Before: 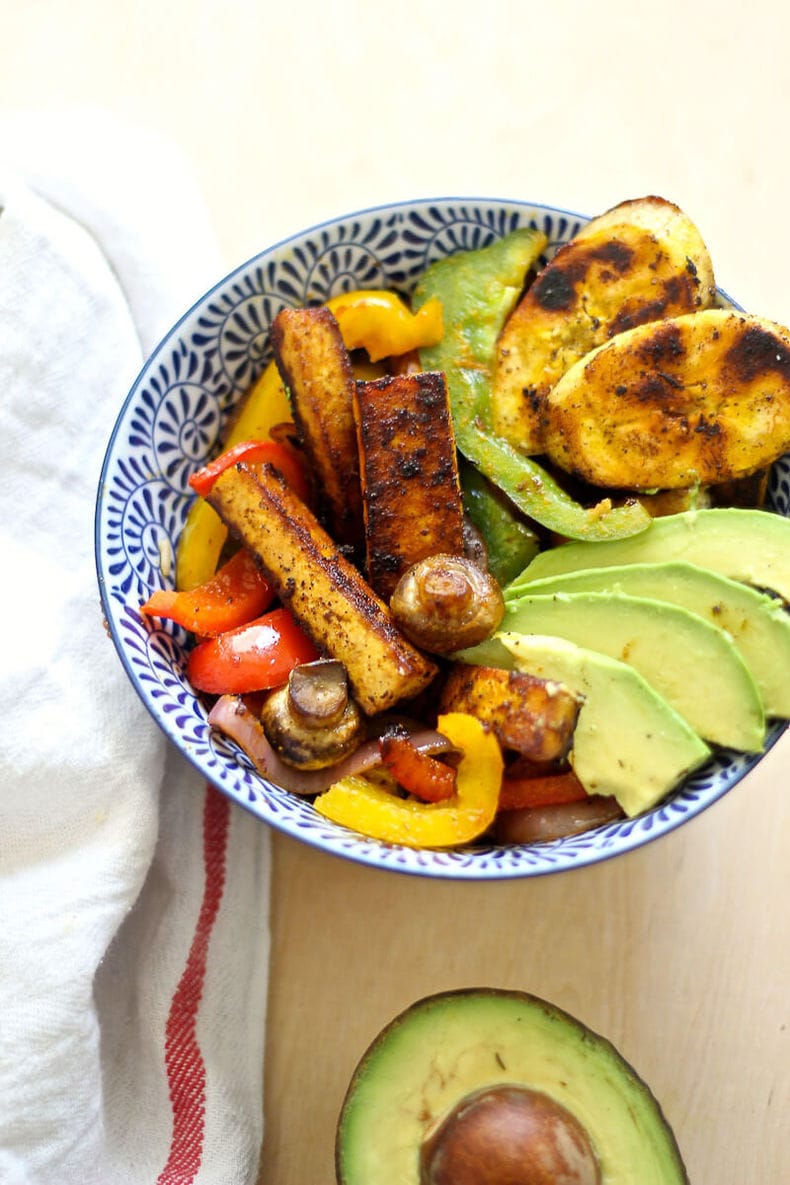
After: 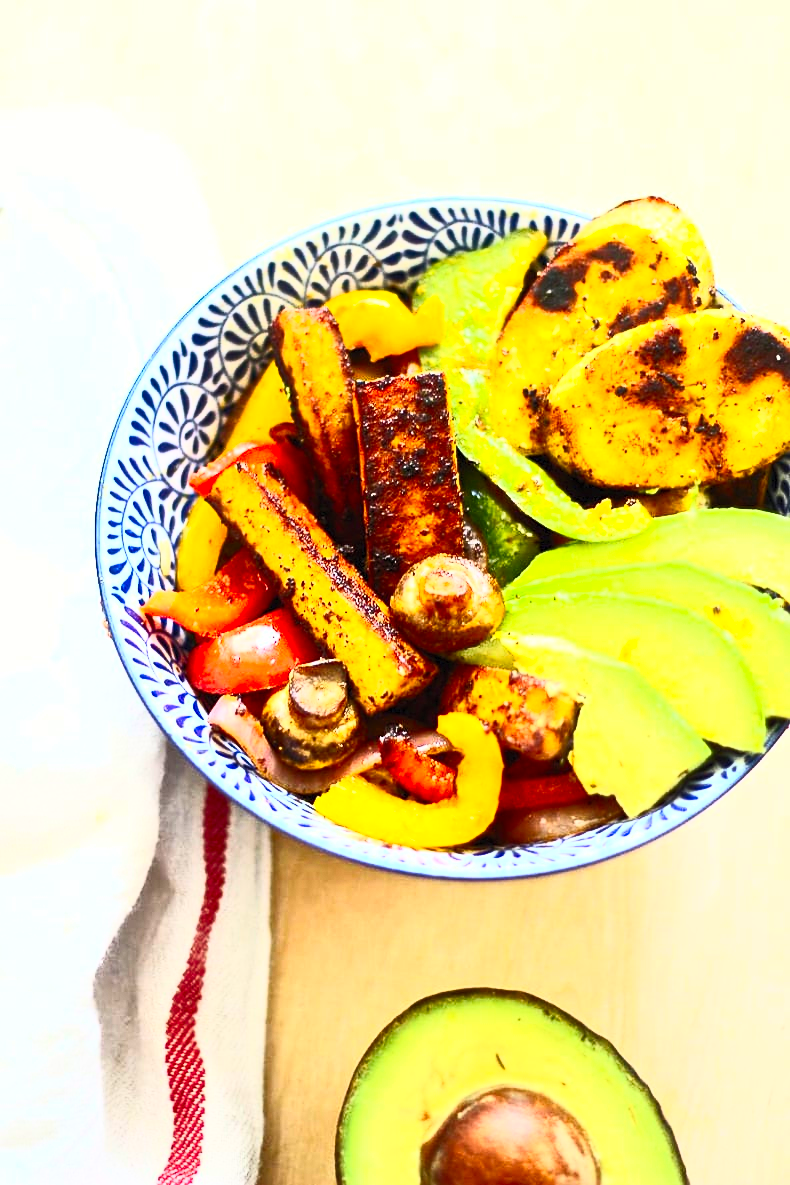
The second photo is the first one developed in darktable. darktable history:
contrast brightness saturation: contrast 0.83, brightness 0.59, saturation 0.59
sharpen: amount 0.2
